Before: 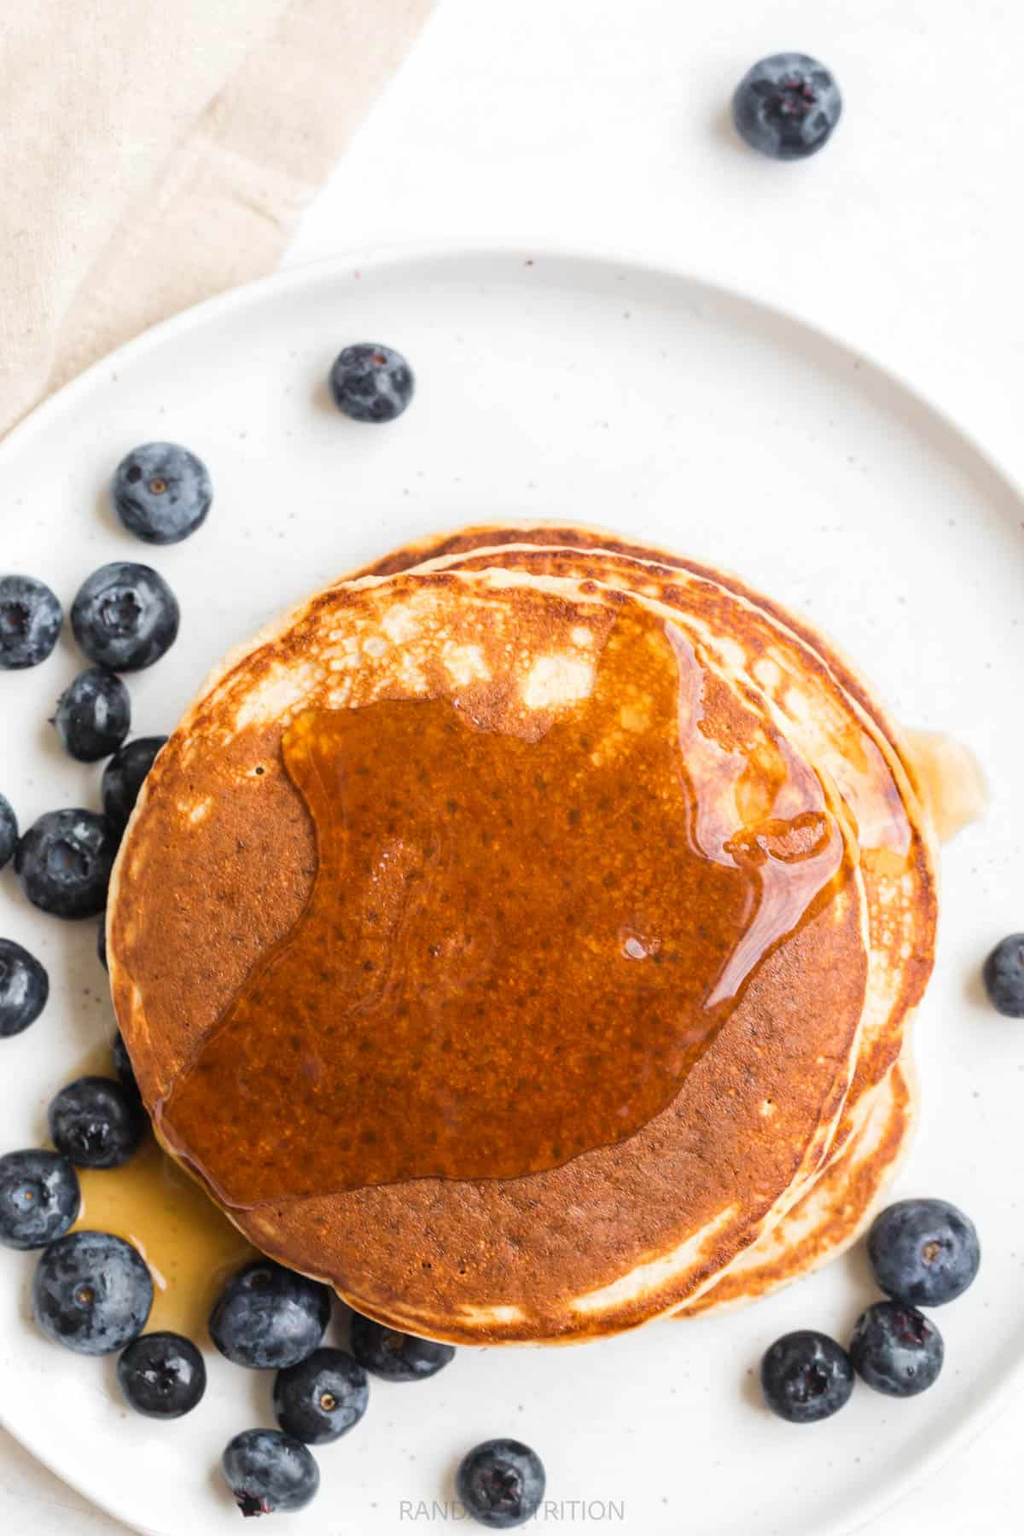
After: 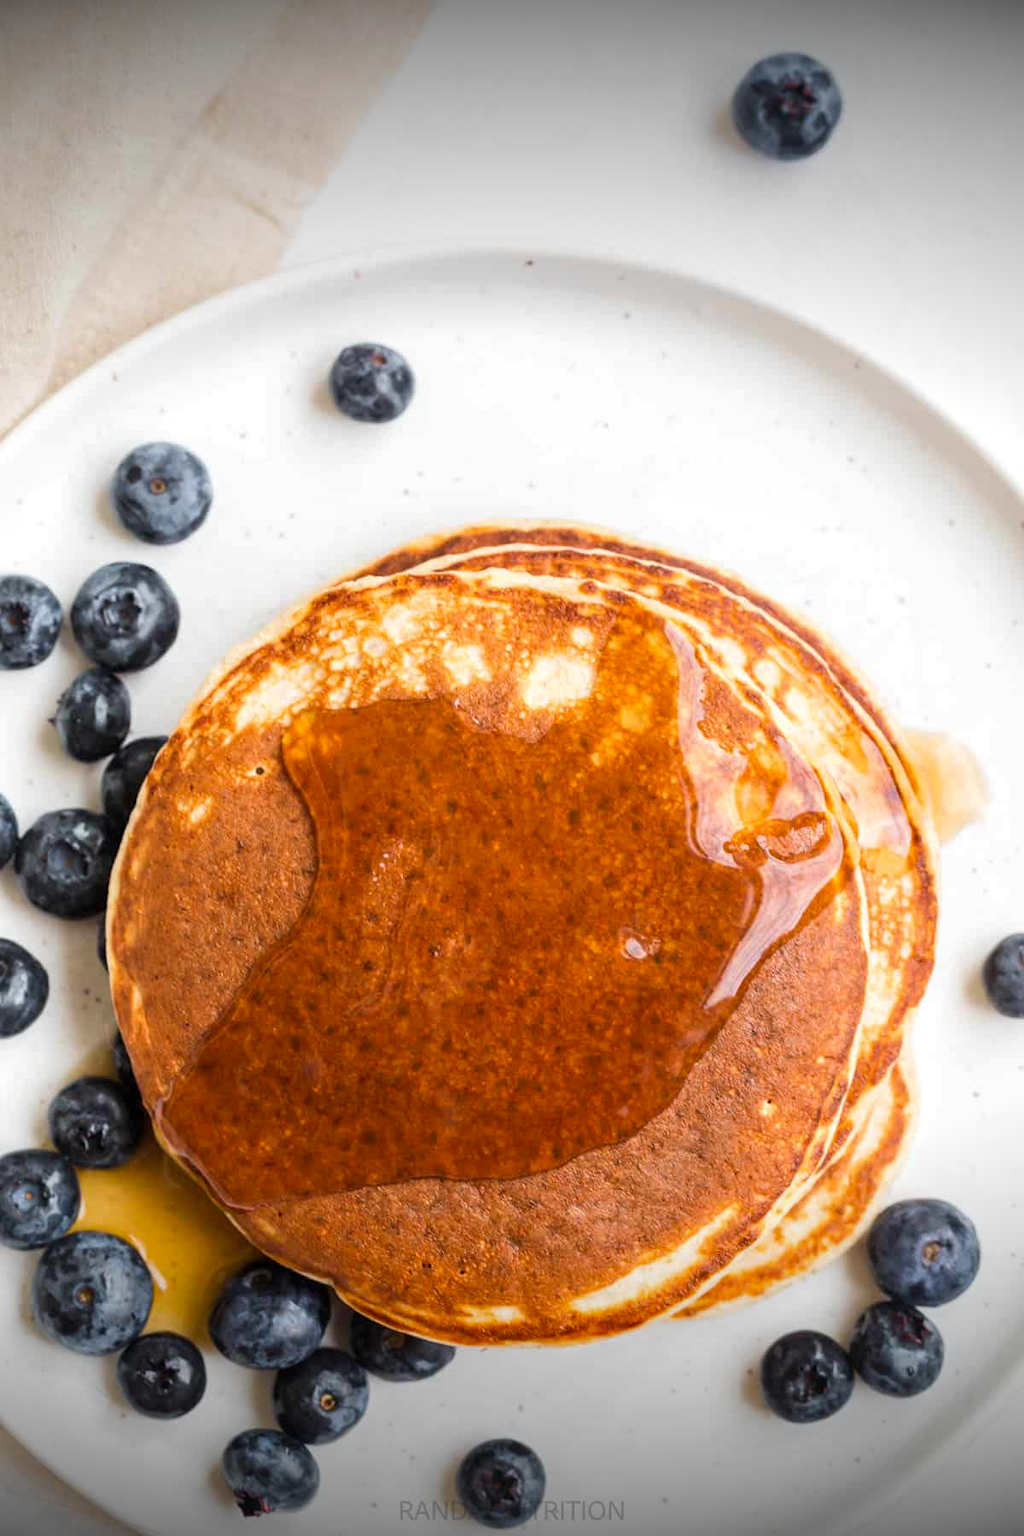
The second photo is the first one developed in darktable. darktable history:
vignetting: fall-off start 98.29%, fall-off radius 100%, brightness -1, saturation 0.5, width/height ratio 1.428
local contrast: highlights 100%, shadows 100%, detail 120%, midtone range 0.2
contrast brightness saturation: contrast 0.04, saturation 0.07
